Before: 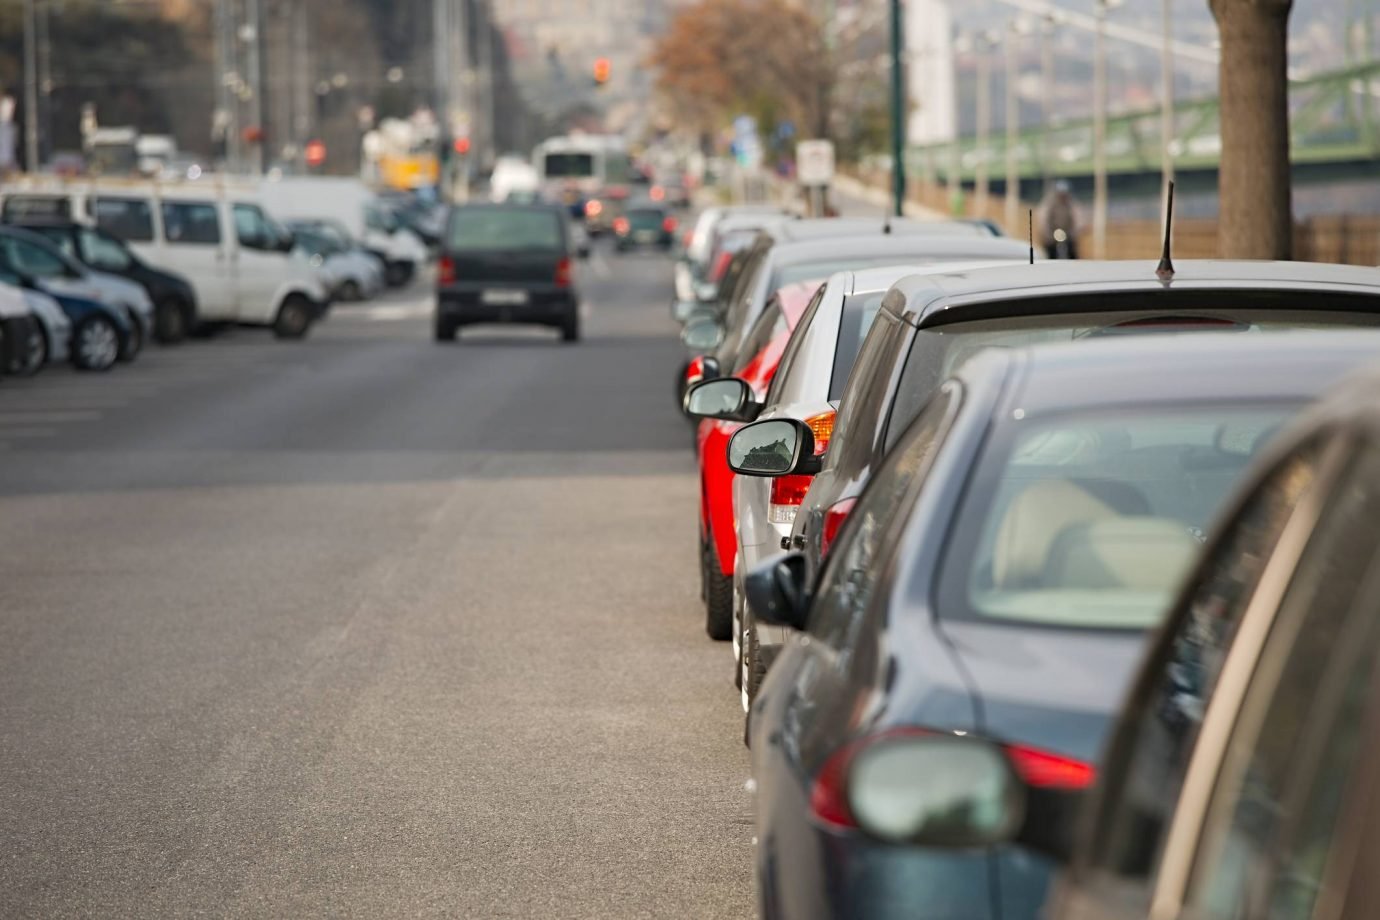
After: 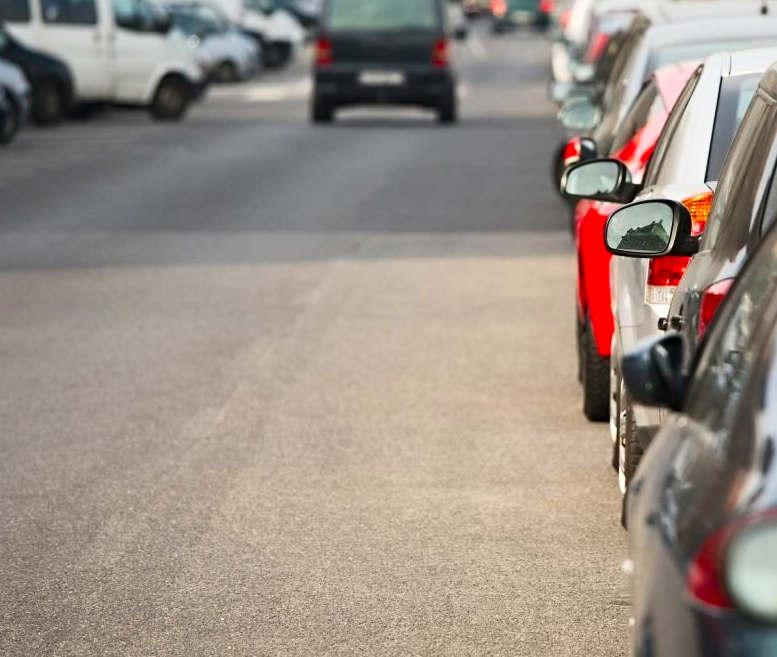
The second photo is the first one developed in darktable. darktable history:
crop: left 8.966%, top 23.852%, right 34.699%, bottom 4.703%
local contrast: mode bilateral grid, contrast 15, coarseness 36, detail 105%, midtone range 0.2
contrast brightness saturation: contrast 0.23, brightness 0.1, saturation 0.29
